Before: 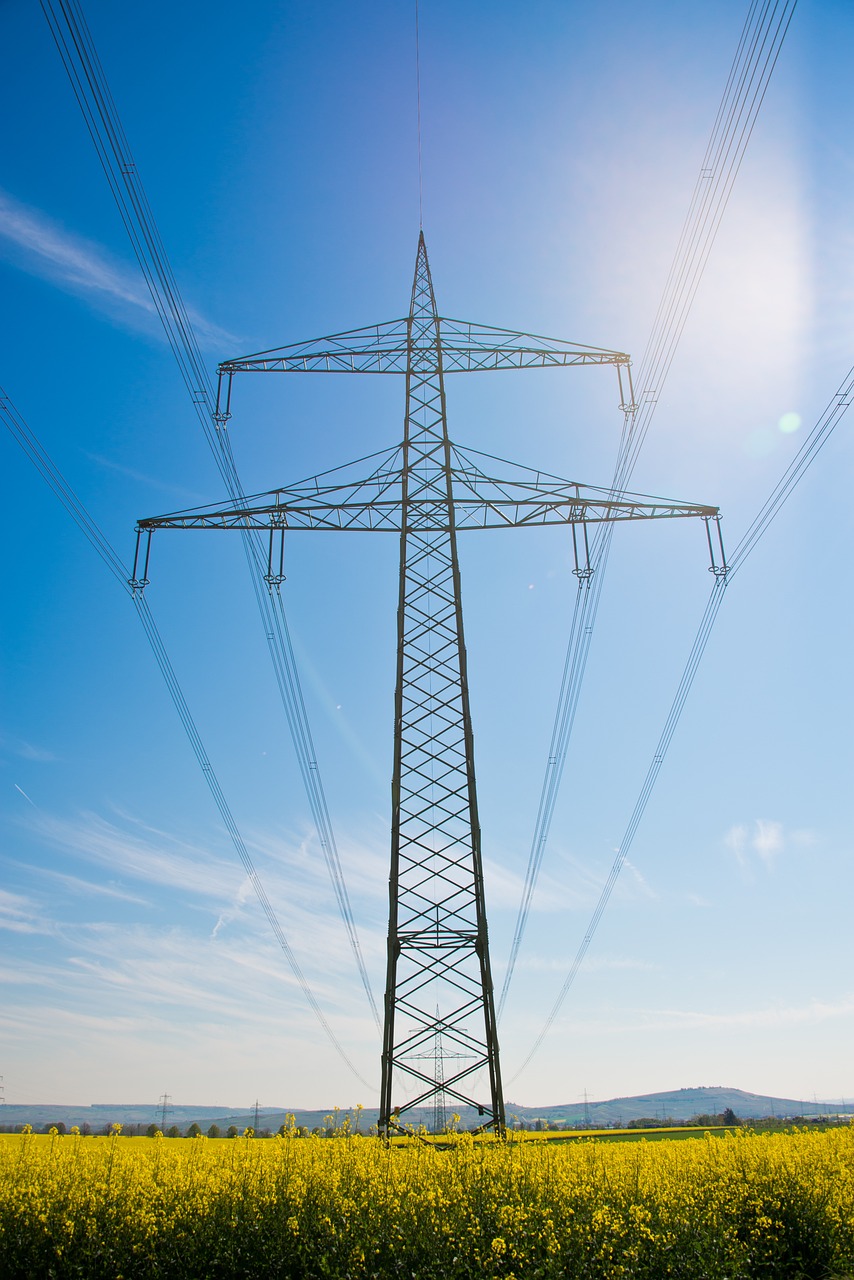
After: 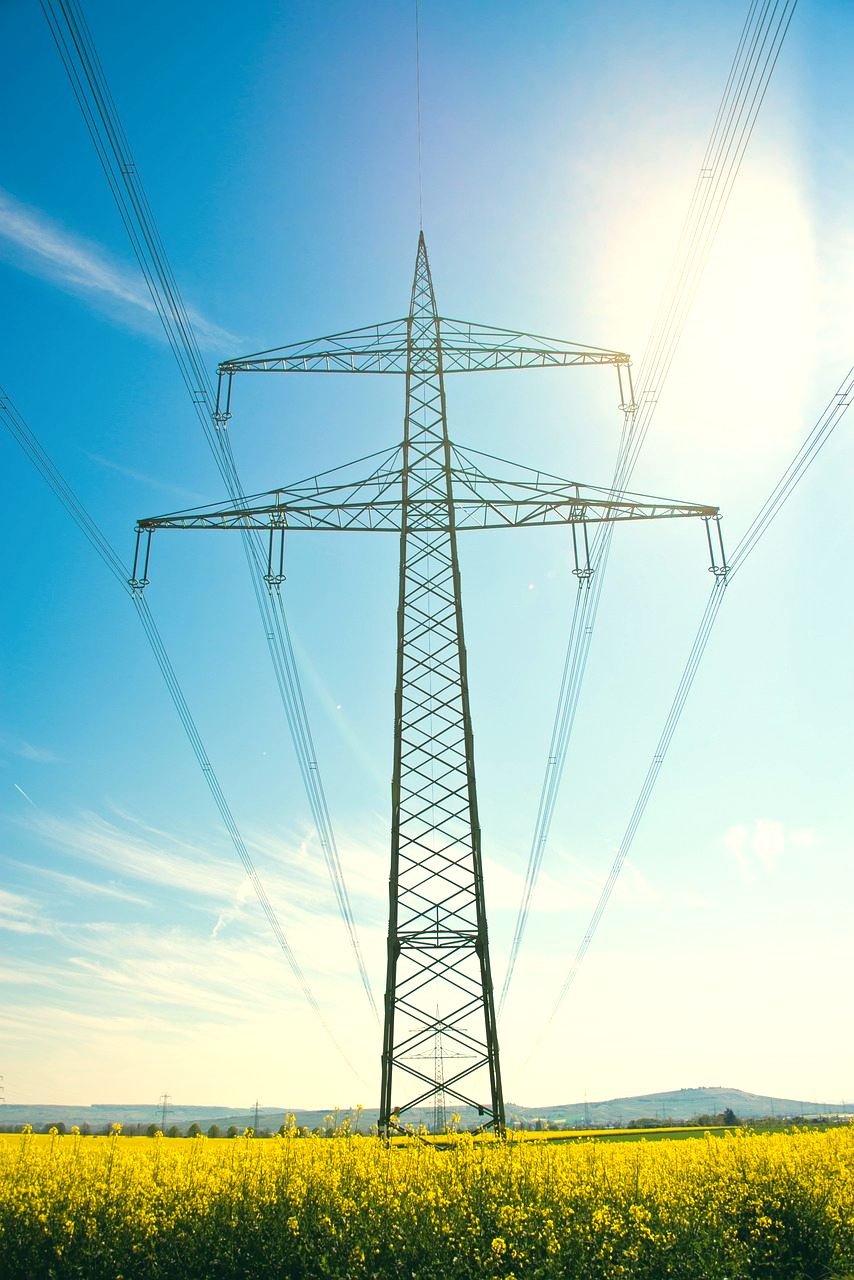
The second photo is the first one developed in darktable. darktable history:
white balance: red 1.029, blue 0.92
exposure: black level correction -0.005, exposure 0.622 EV, compensate highlight preservation false
color correction: highlights a* -0.482, highlights b* 9.48, shadows a* -9.48, shadows b* 0.803
